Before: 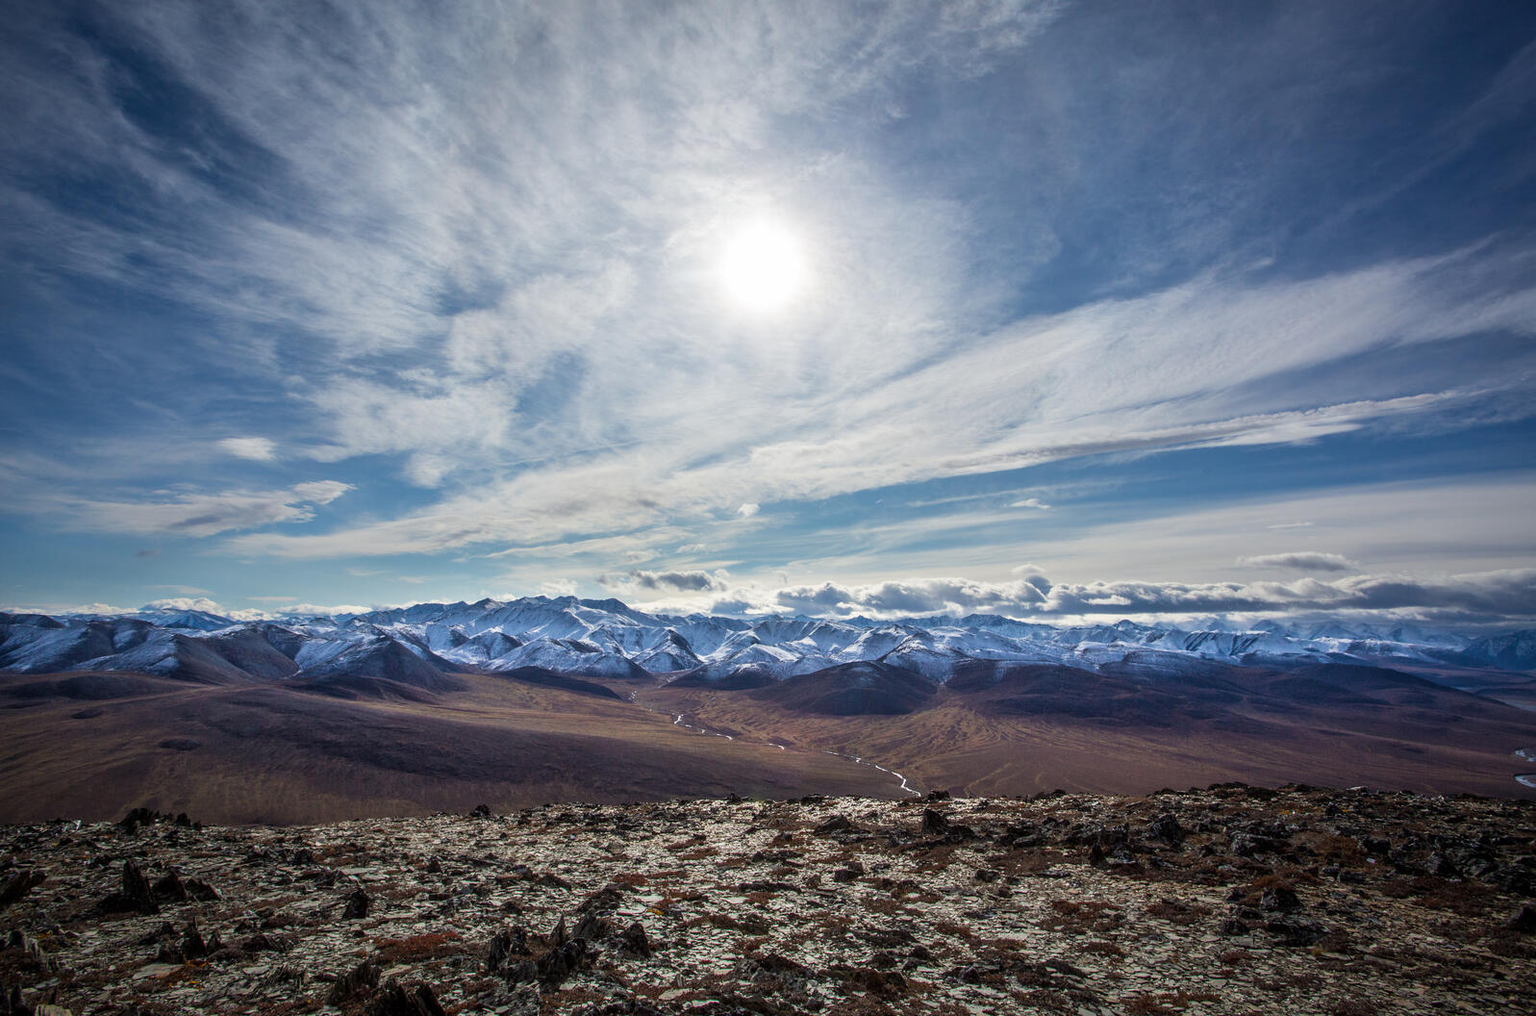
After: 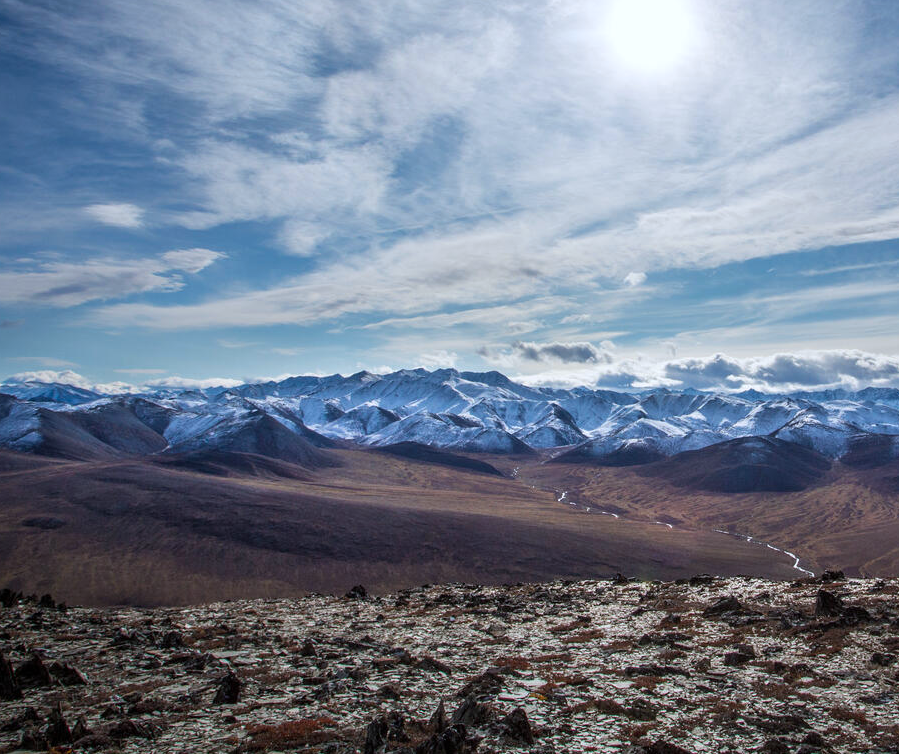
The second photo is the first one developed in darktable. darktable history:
color correction: highlights a* -0.772, highlights b* -8.92
crop: left 8.966%, top 23.852%, right 34.699%, bottom 4.703%
